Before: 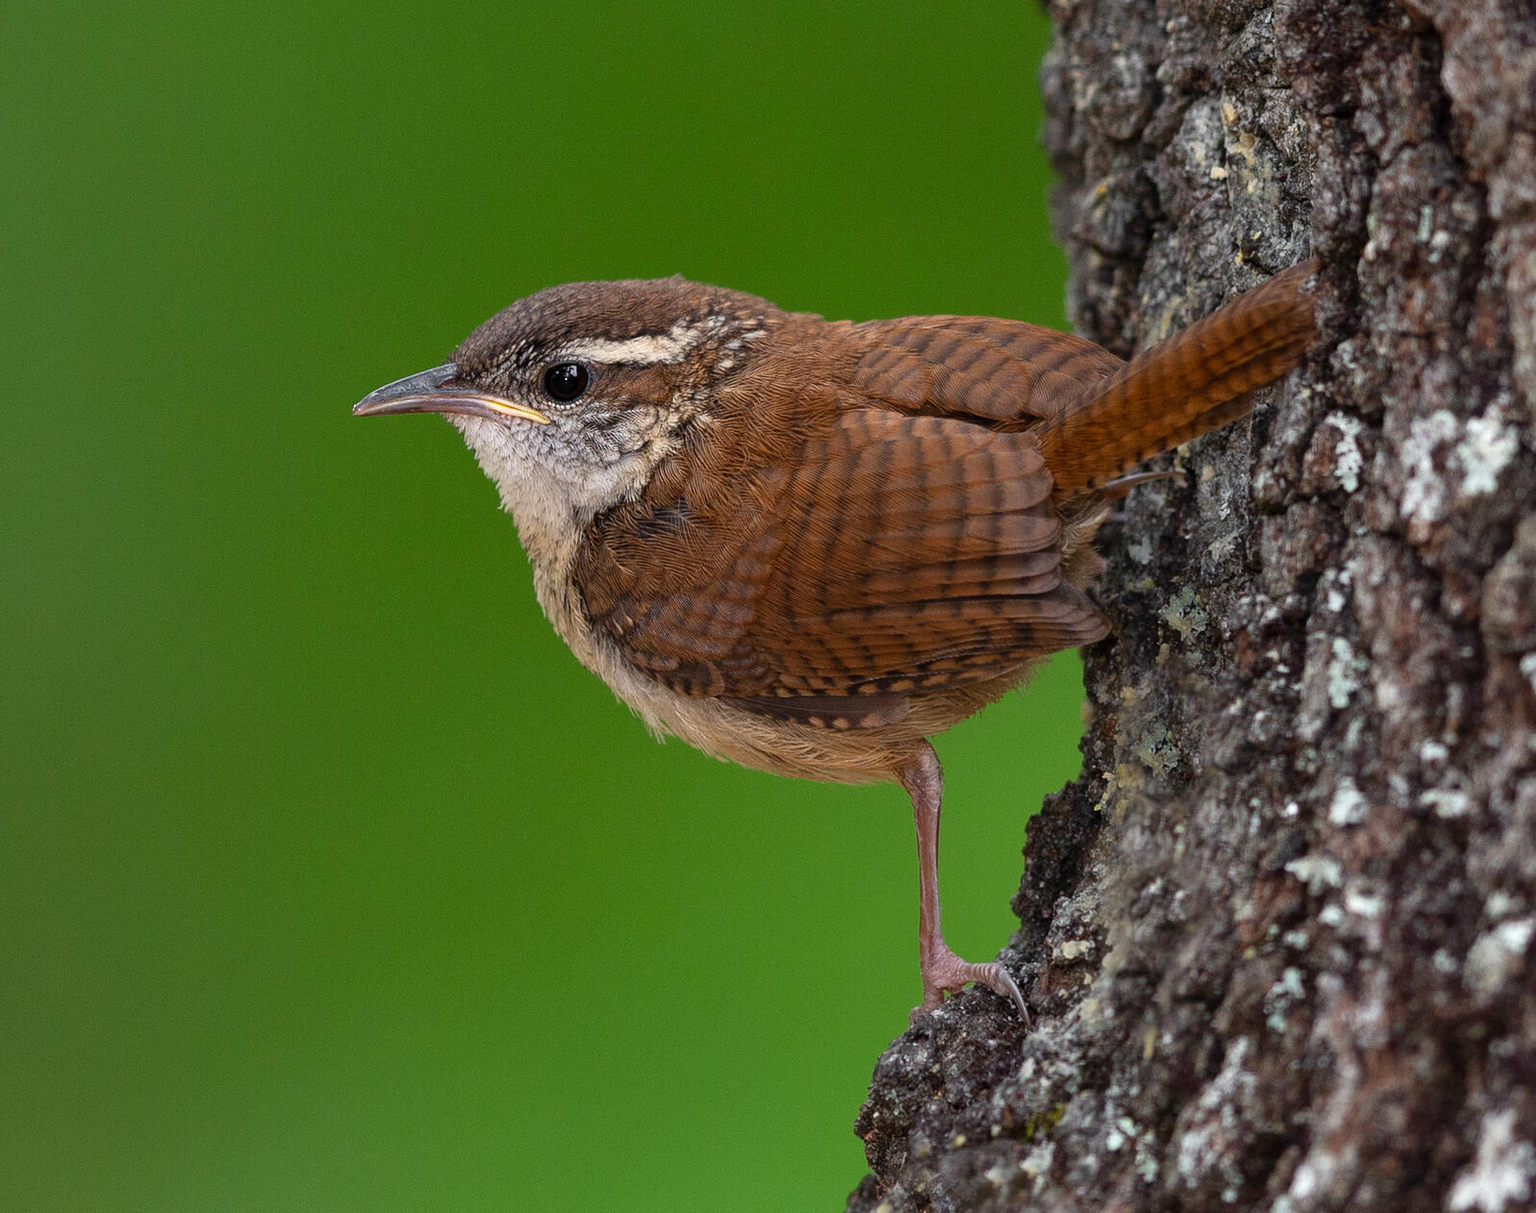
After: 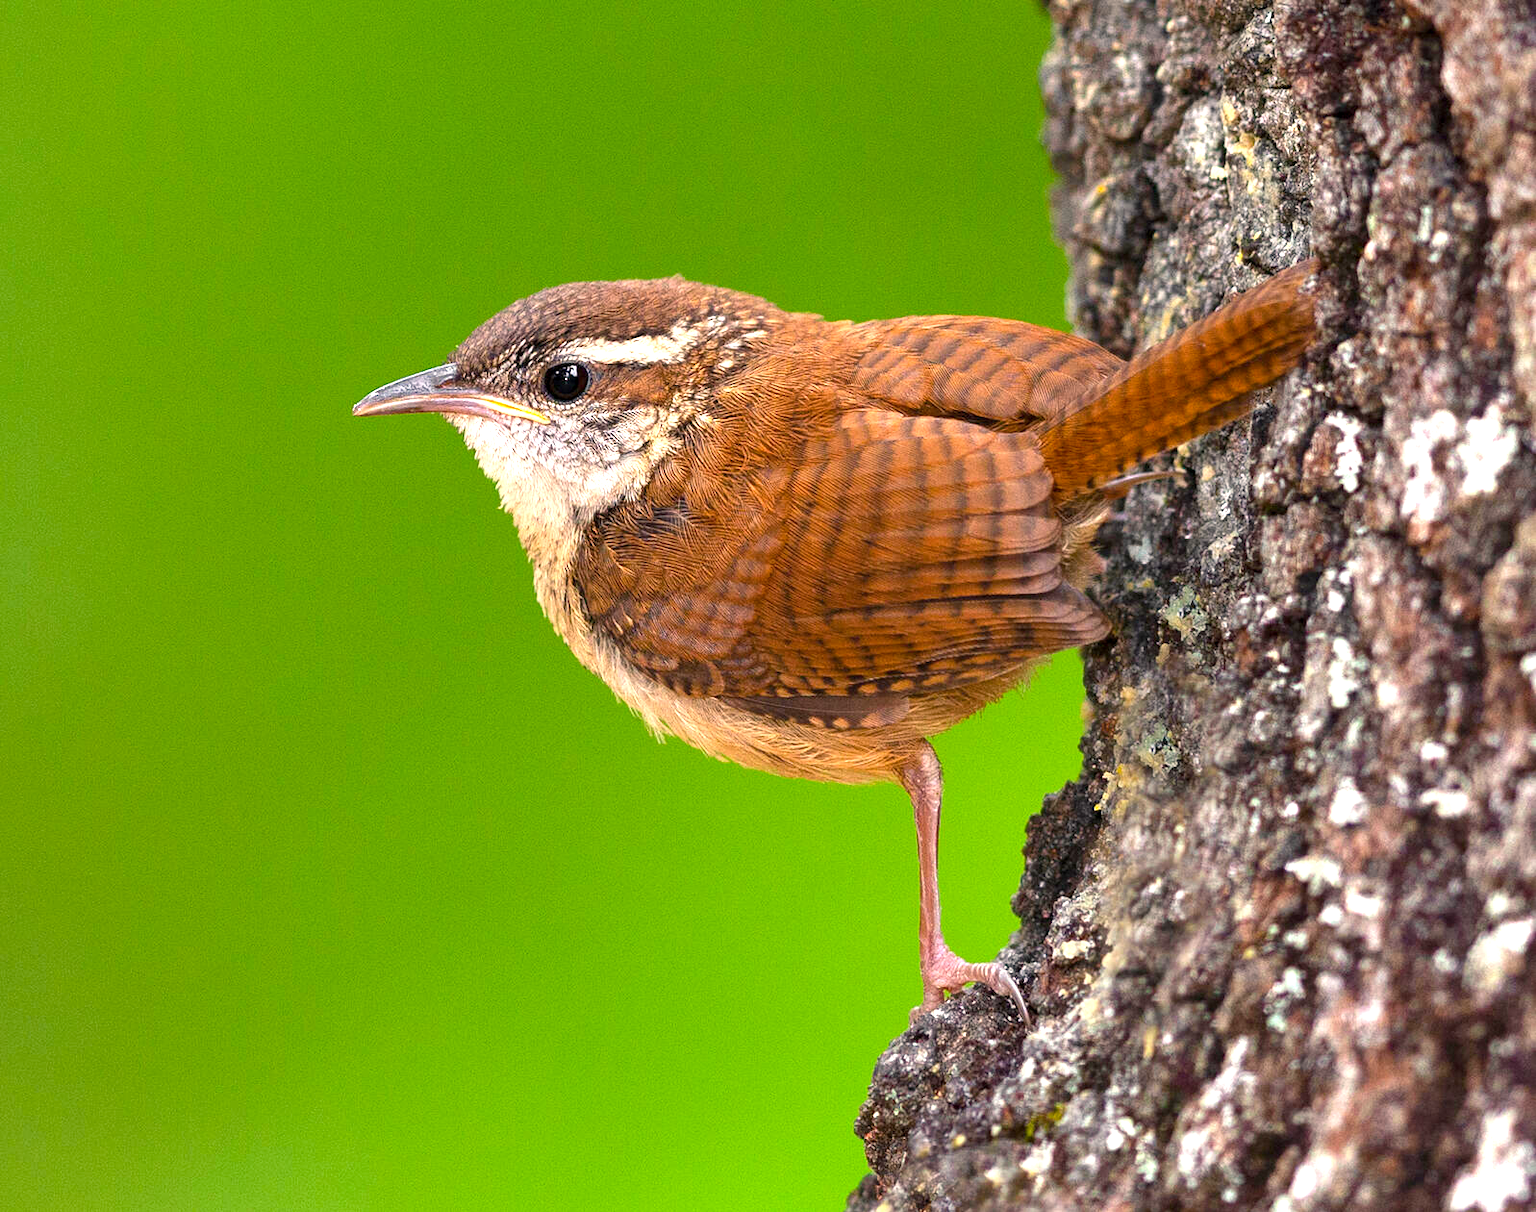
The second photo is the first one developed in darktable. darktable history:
color balance rgb: highlights gain › chroma 2.97%, highlights gain › hue 60.33°, perceptual saturation grading › global saturation -0.168%, global vibrance 42.127%
exposure: black level correction 0.001, exposure 1.399 EV, compensate exposure bias true, compensate highlight preservation false
